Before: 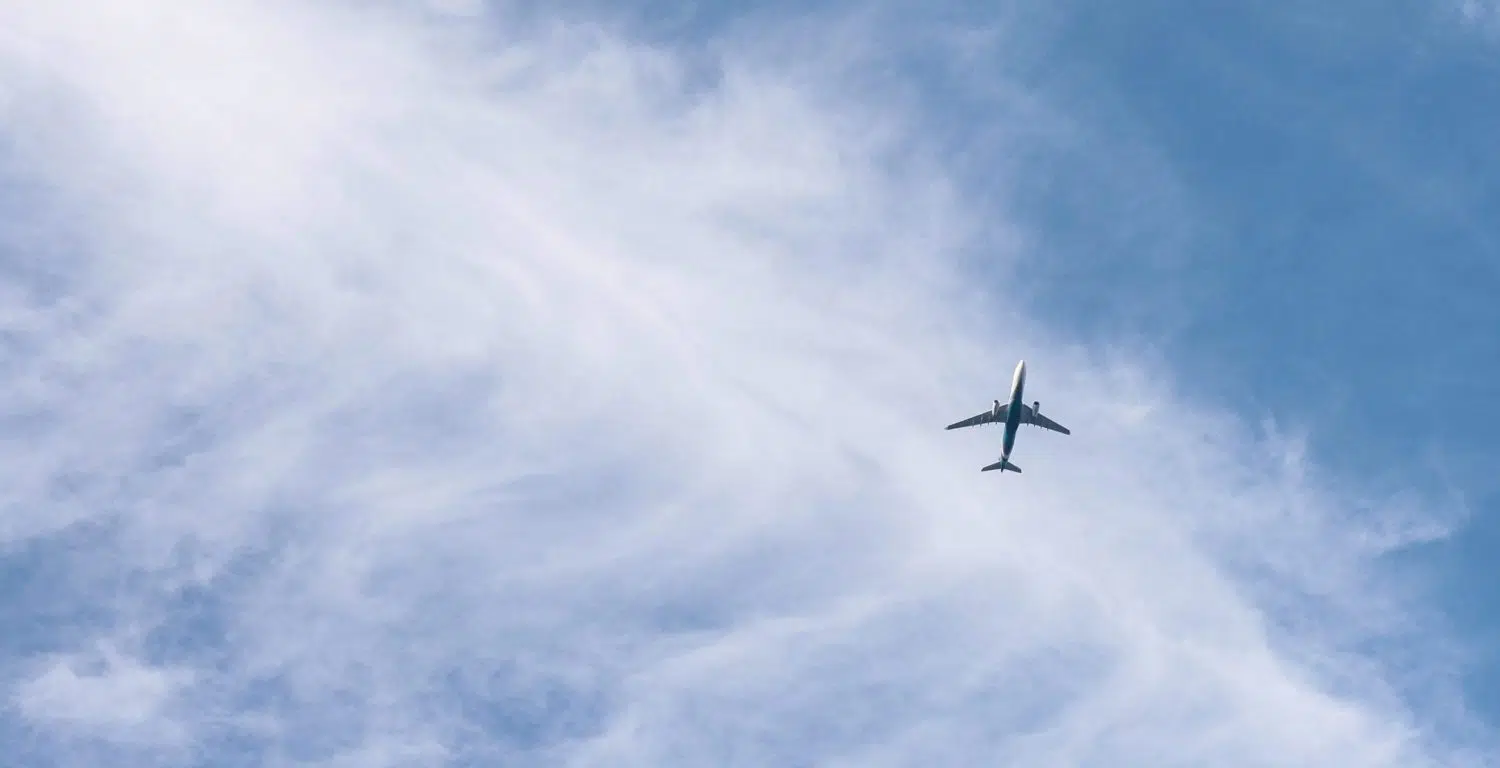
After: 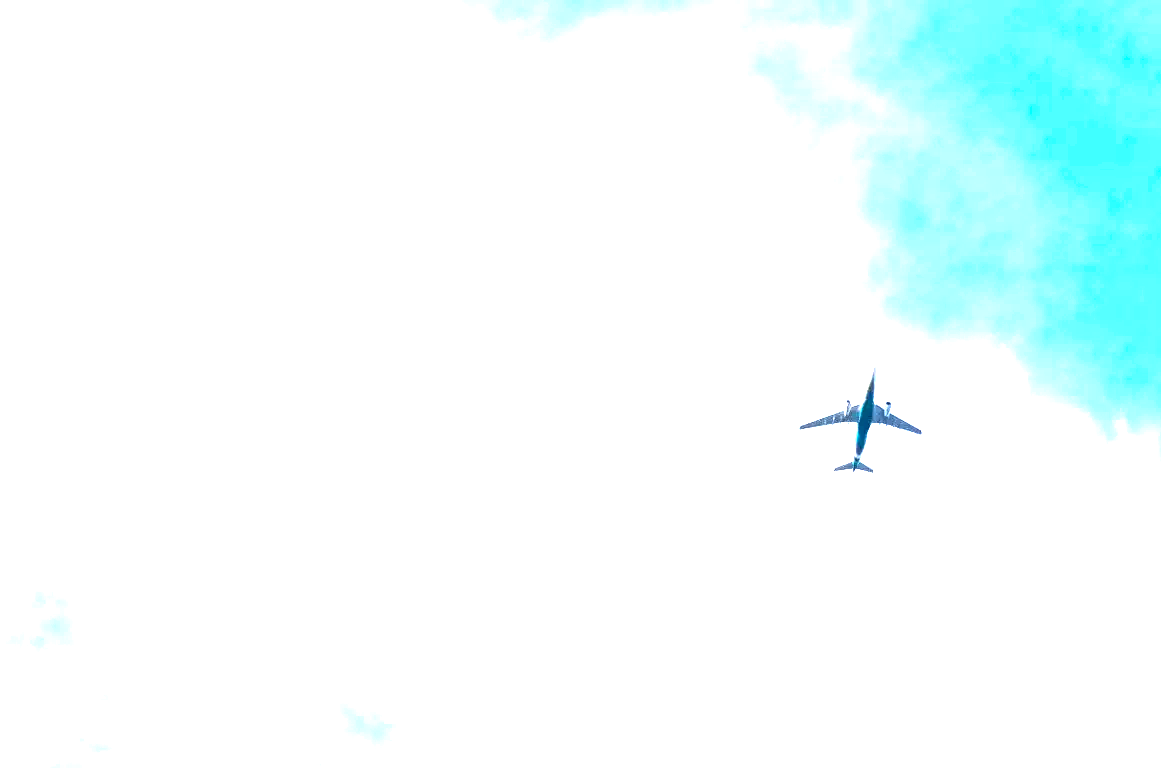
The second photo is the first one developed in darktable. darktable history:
crop: left 9.88%, right 12.664%
color balance rgb: perceptual saturation grading › global saturation 25%, perceptual brilliance grading › global brilliance 35%, perceptual brilliance grading › highlights 50%, perceptual brilliance grading › mid-tones 60%, perceptual brilliance grading › shadows 35%, global vibrance 20%
